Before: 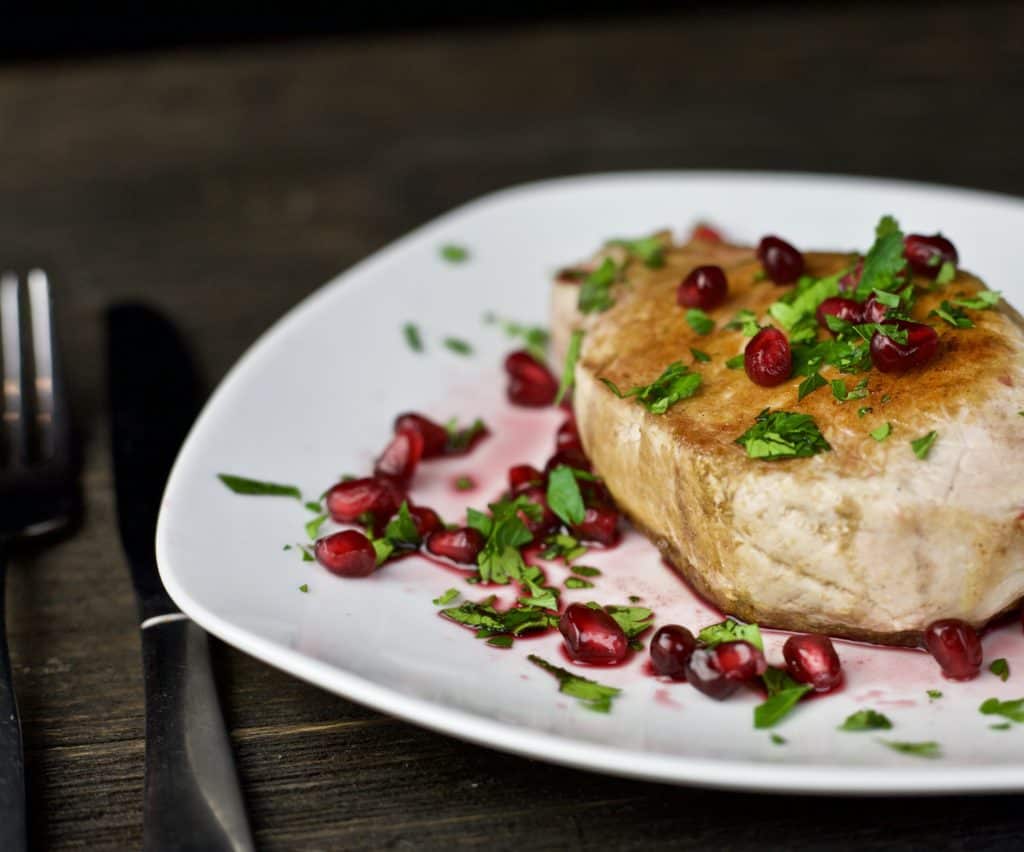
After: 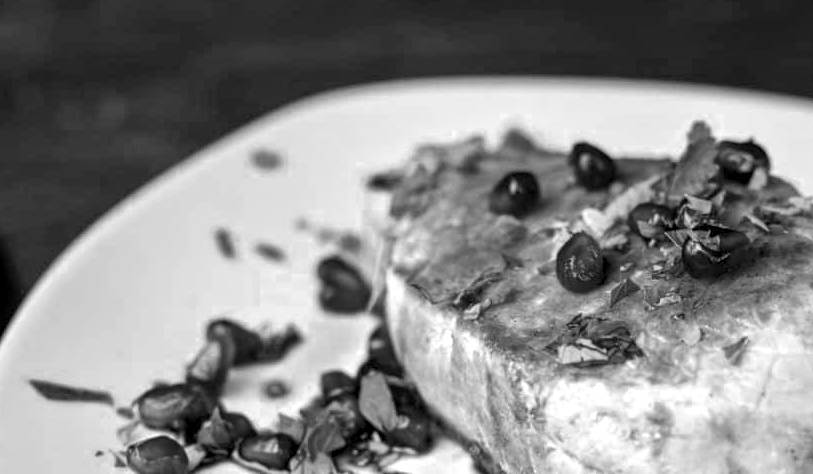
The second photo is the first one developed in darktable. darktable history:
local contrast: detail 130%
exposure: black level correction 0.005, exposure 0.417 EV, compensate highlight preservation false
crop: left 18.38%, top 11.092%, right 2.134%, bottom 33.217%
white balance: red 0.988, blue 1.017
color zones: curves: ch0 [(0.002, 0.593) (0.143, 0.417) (0.285, 0.541) (0.455, 0.289) (0.608, 0.327) (0.727, 0.283) (0.869, 0.571) (1, 0.603)]; ch1 [(0, 0) (0.143, 0) (0.286, 0) (0.429, 0) (0.571, 0) (0.714, 0) (0.857, 0)]
